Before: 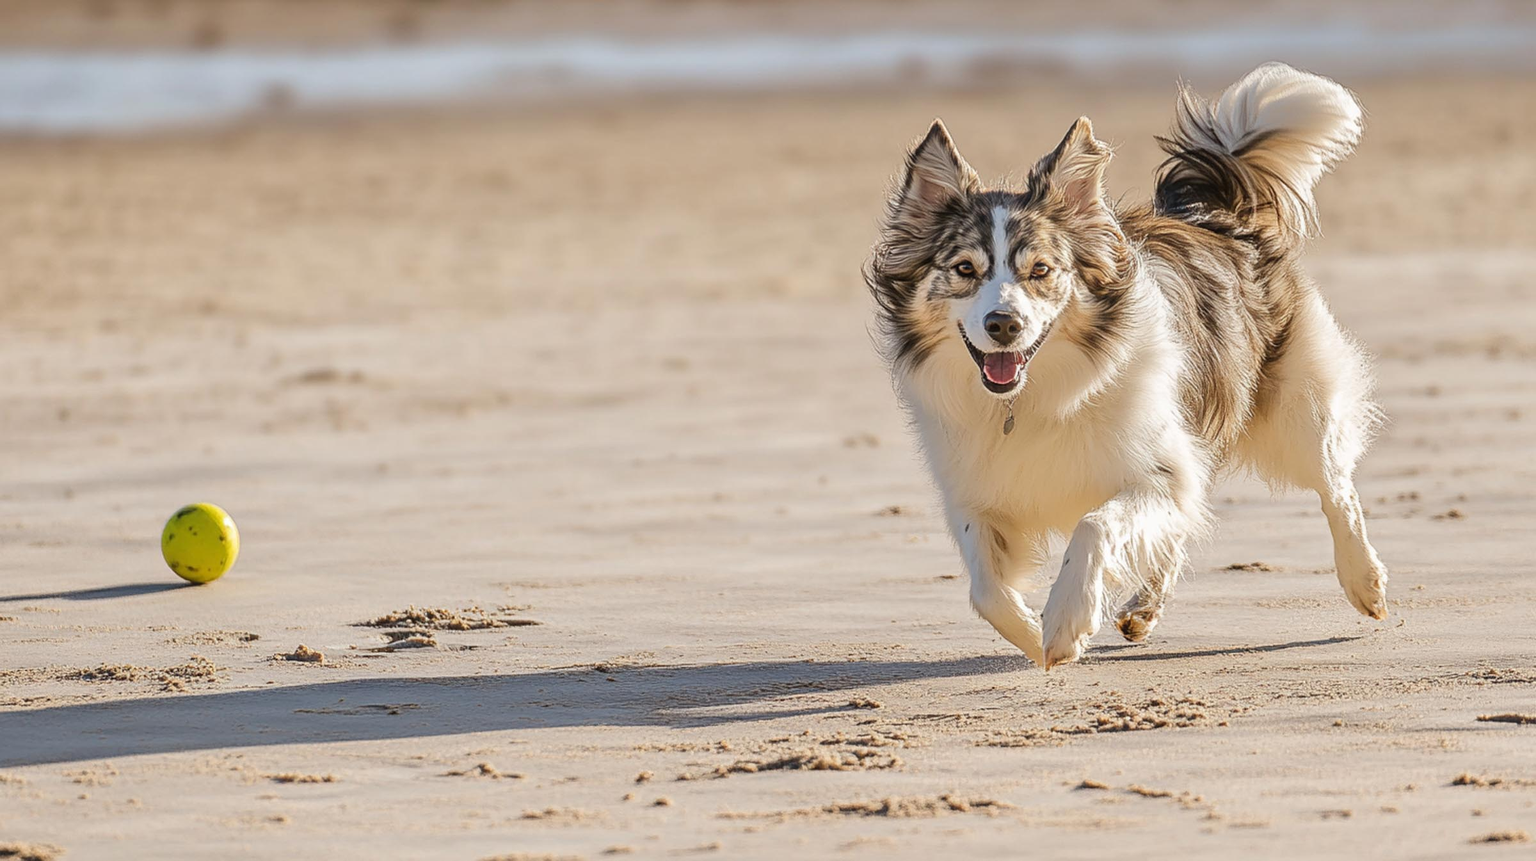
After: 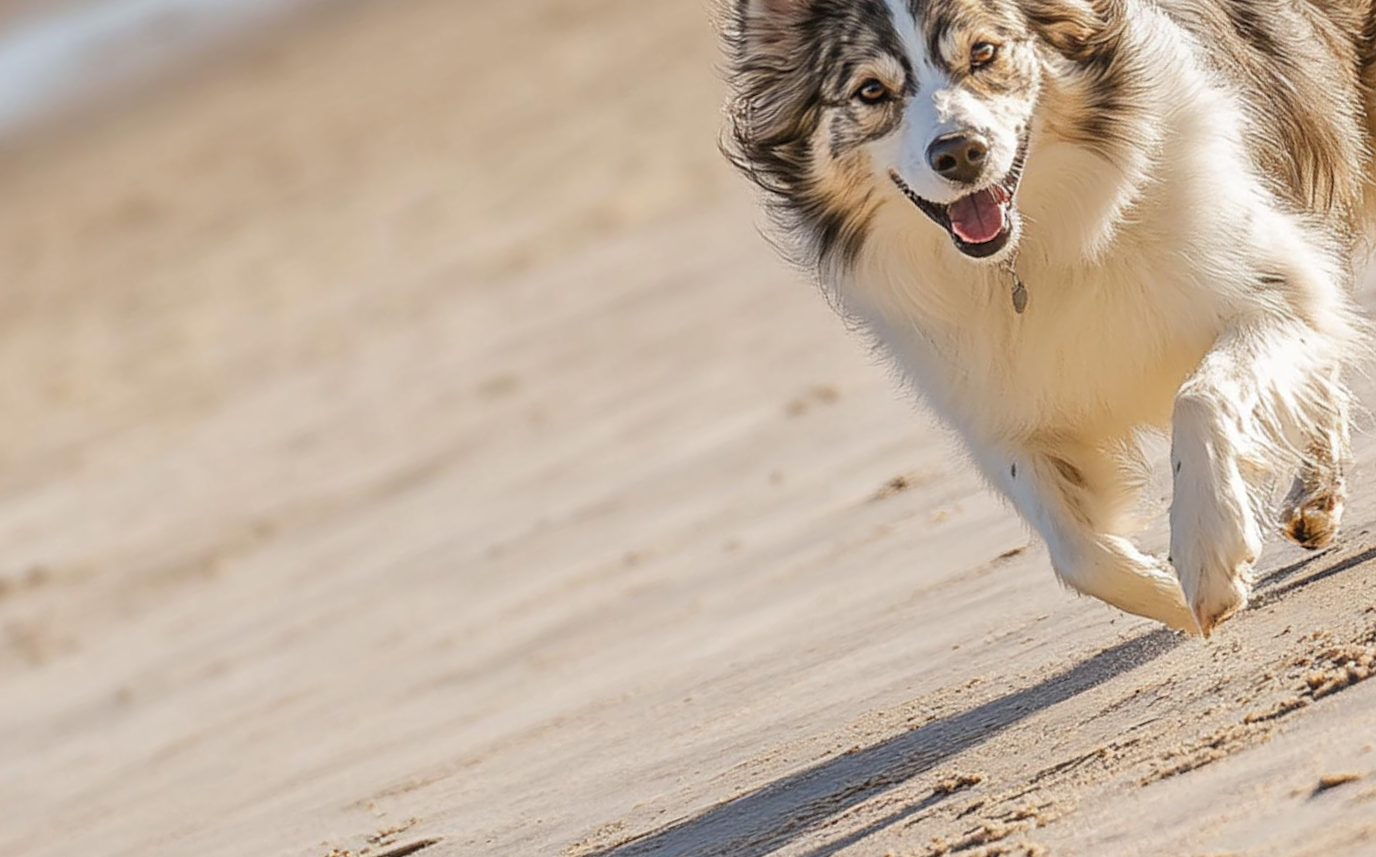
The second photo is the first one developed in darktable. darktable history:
crop and rotate: angle 20.05°, left 6.812%, right 4.21%, bottom 1.164%
